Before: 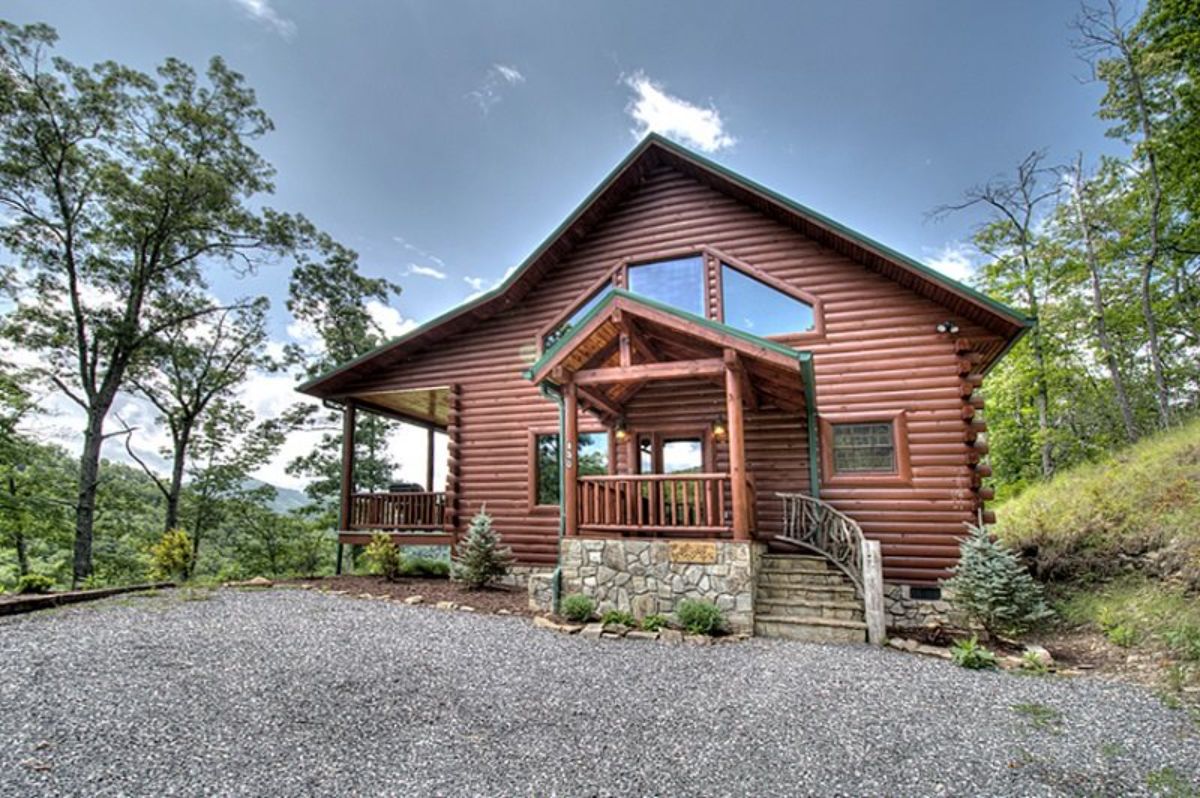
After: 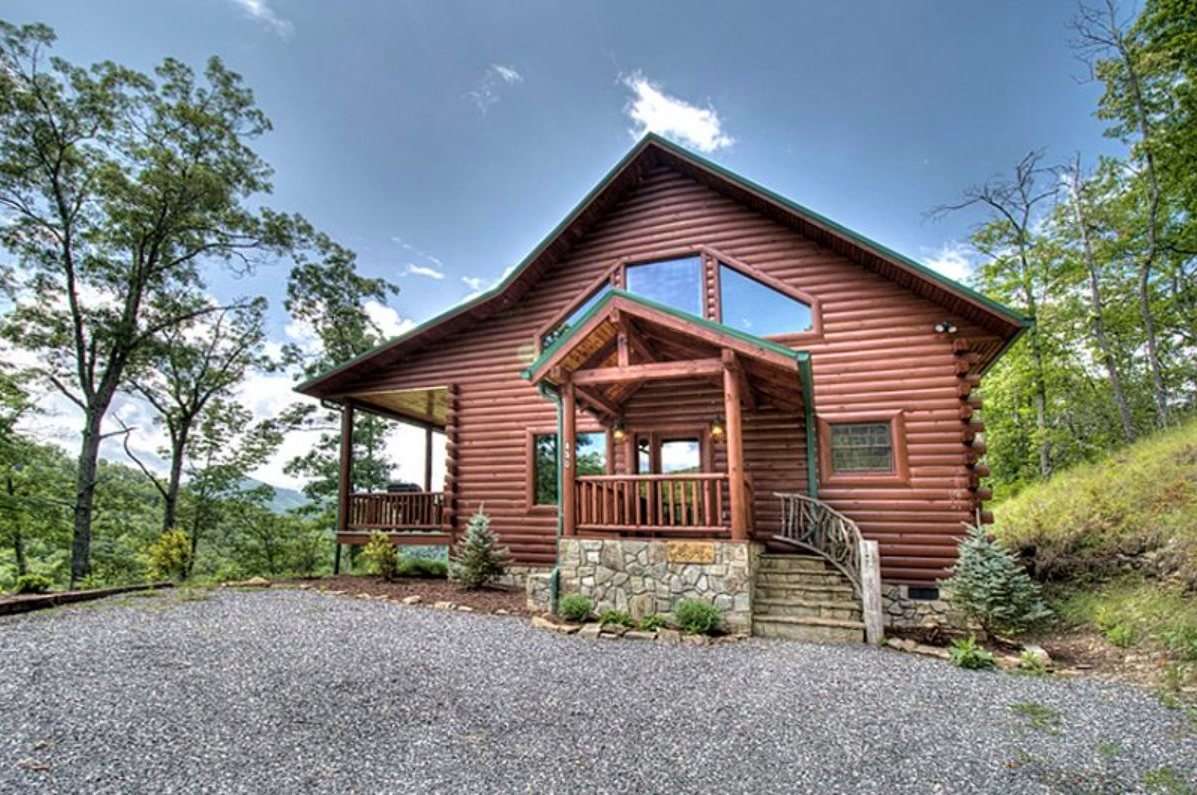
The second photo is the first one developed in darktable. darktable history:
crop: left 0.19%
velvia: on, module defaults
